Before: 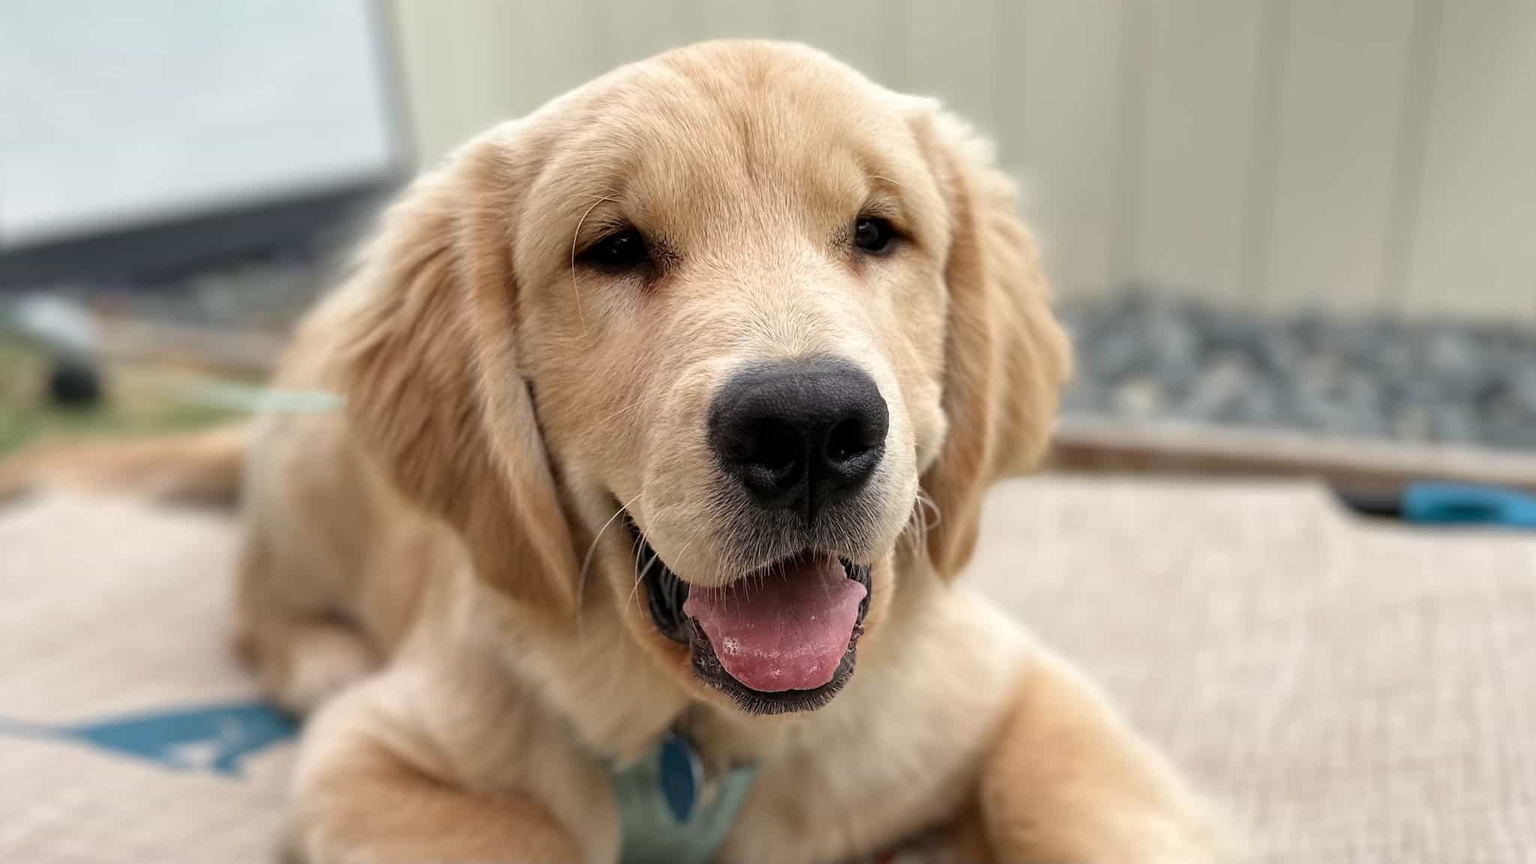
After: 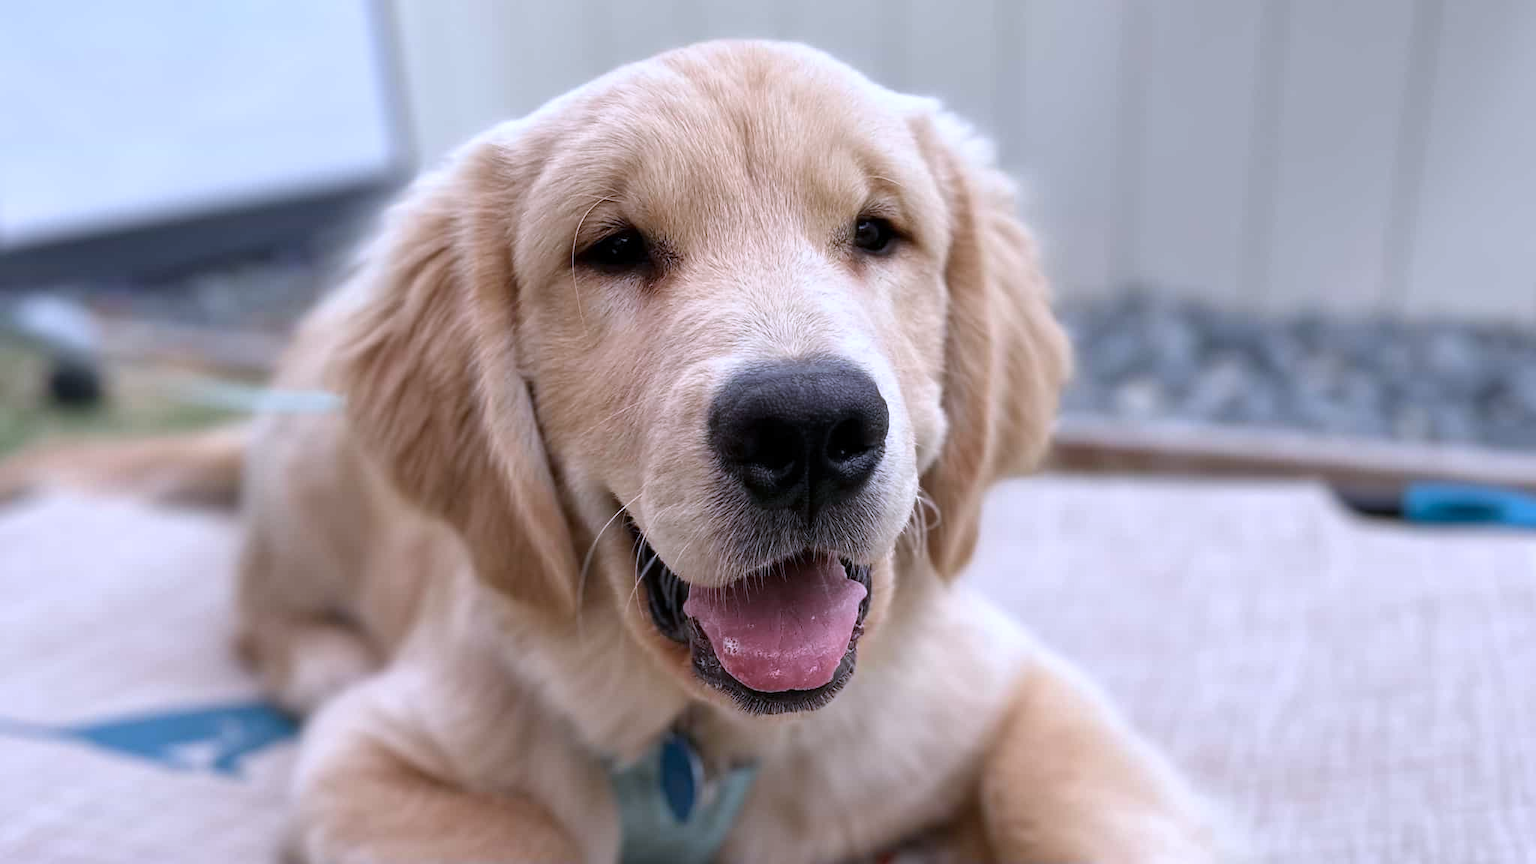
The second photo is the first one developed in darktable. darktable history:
color calibration: illuminant as shot in camera, x 0.379, y 0.396, temperature 4136.1 K
